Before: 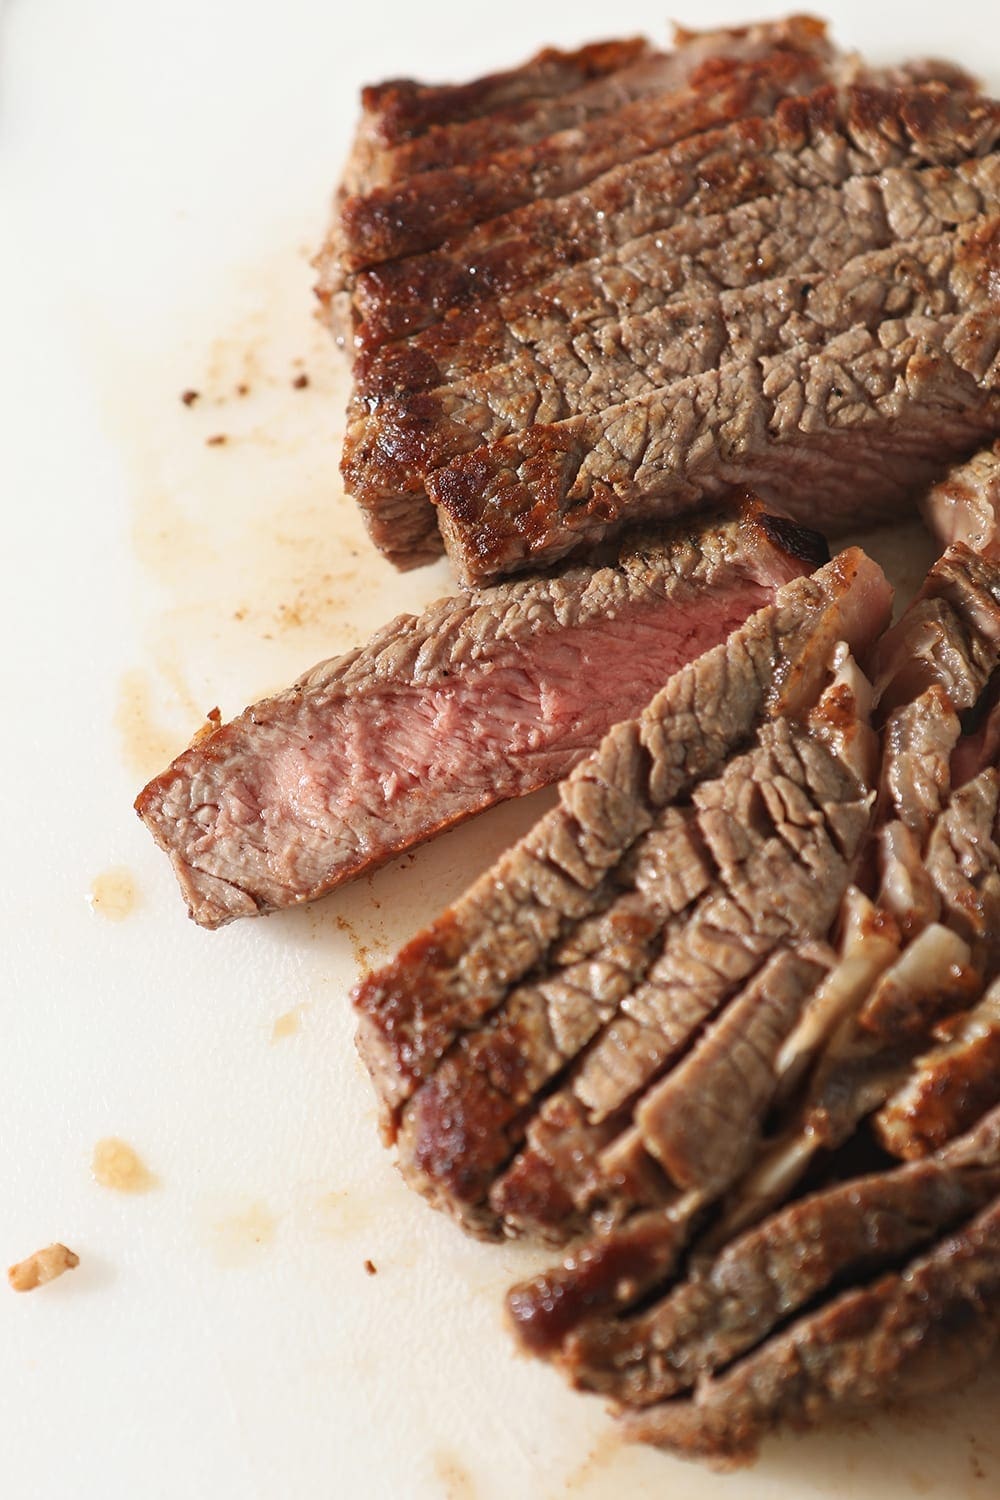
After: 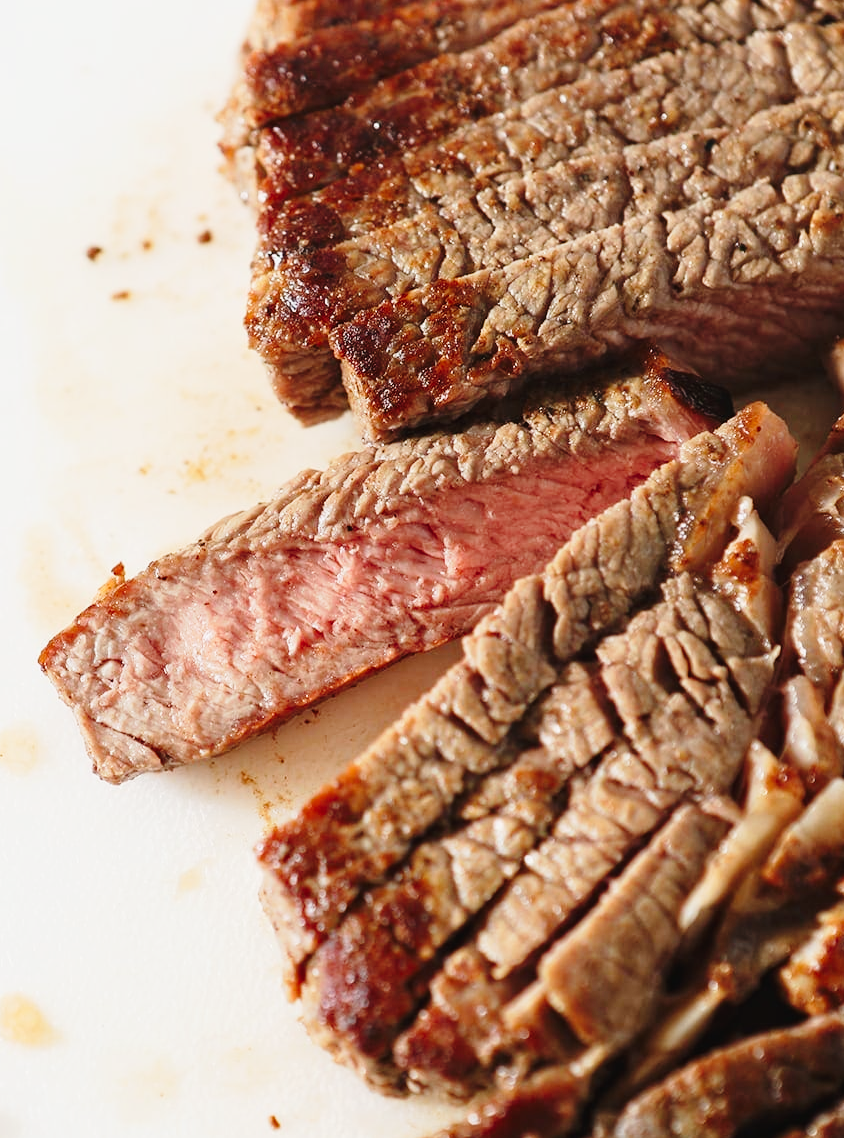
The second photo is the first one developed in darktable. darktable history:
crop and rotate: left 9.625%, top 9.723%, right 5.957%, bottom 14.371%
tone curve: curves: ch0 [(0, 0.012) (0.037, 0.03) (0.123, 0.092) (0.19, 0.157) (0.269, 0.27) (0.48, 0.57) (0.595, 0.695) (0.718, 0.823) (0.855, 0.913) (1, 0.982)]; ch1 [(0, 0) (0.243, 0.245) (0.422, 0.415) (0.493, 0.495) (0.508, 0.506) (0.536, 0.542) (0.569, 0.611) (0.611, 0.662) (0.769, 0.807) (1, 1)]; ch2 [(0, 0) (0.249, 0.216) (0.349, 0.321) (0.424, 0.442) (0.476, 0.483) (0.498, 0.499) (0.517, 0.519) (0.532, 0.56) (0.569, 0.624) (0.614, 0.667) (0.706, 0.757) (0.808, 0.809) (0.991, 0.968)], preserve colors none
